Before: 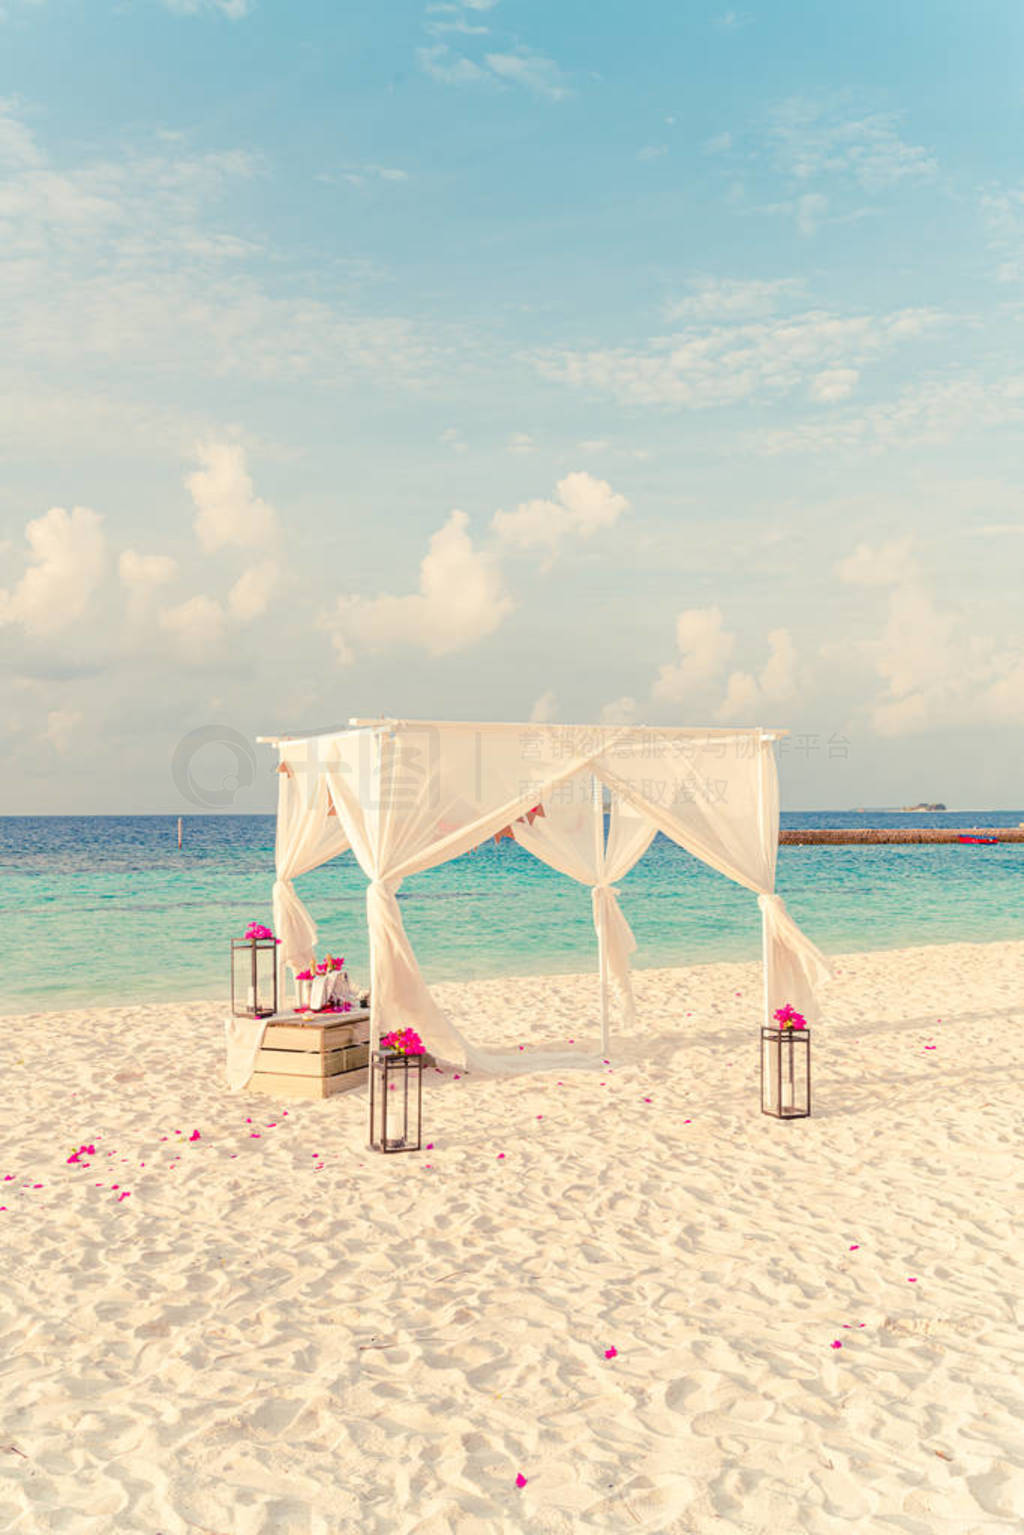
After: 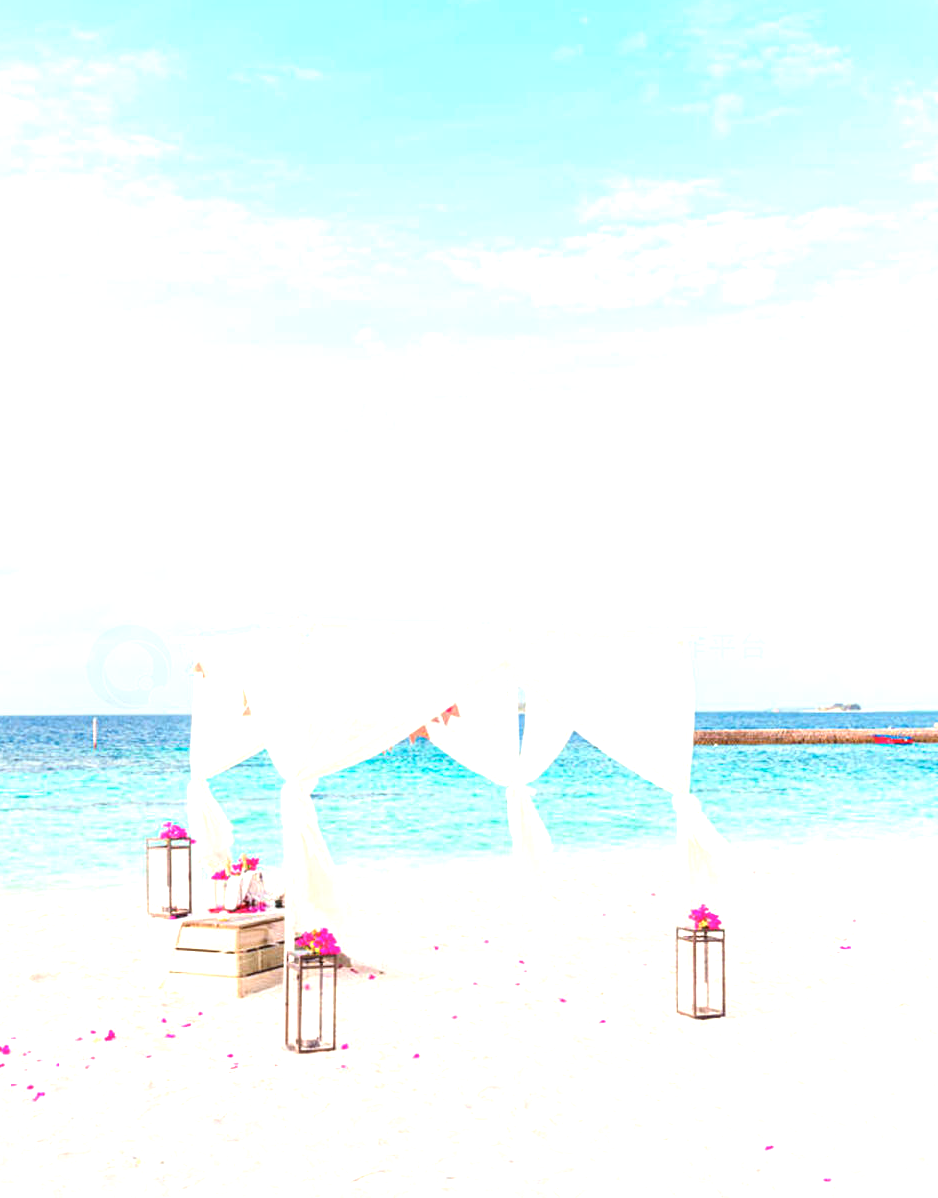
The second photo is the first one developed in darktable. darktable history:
crop: left 8.364%, top 6.55%, bottom 15.356%
exposure: black level correction 0, exposure 1.098 EV, compensate exposure bias true, compensate highlight preservation false
color correction: highlights a* -4.23, highlights b* -10.73
